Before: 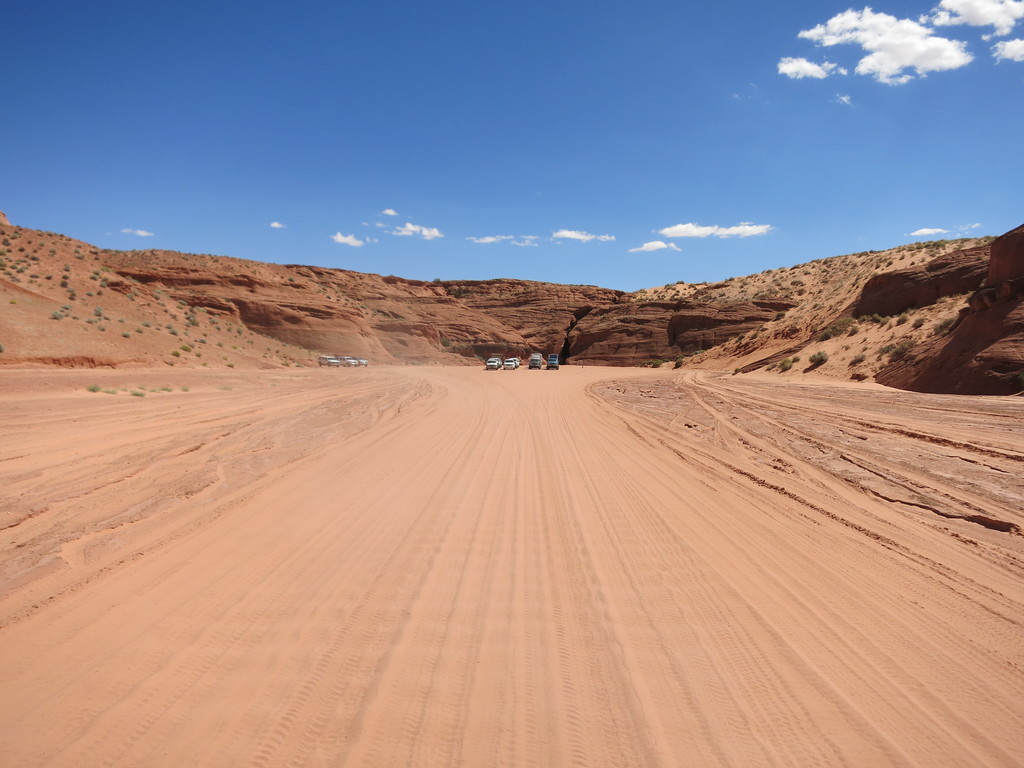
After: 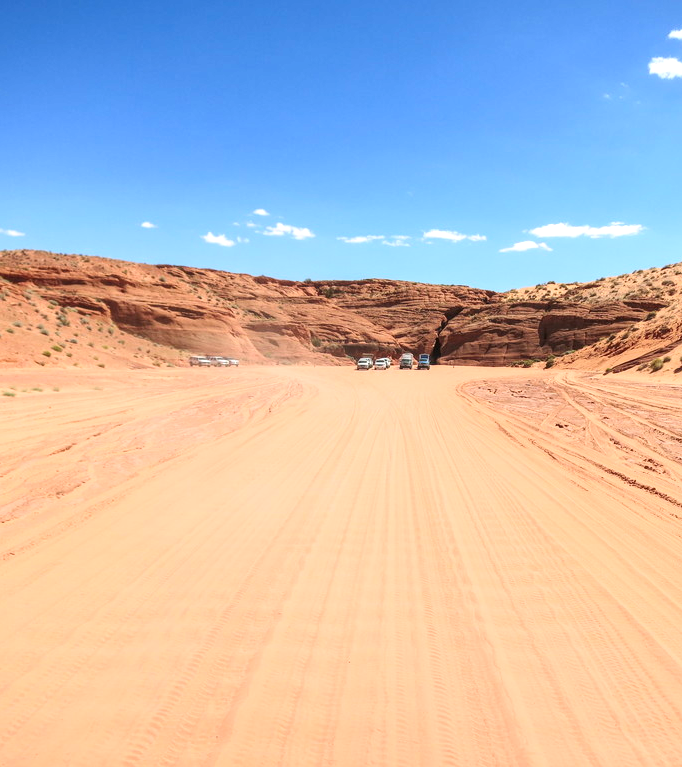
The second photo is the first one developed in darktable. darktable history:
exposure: exposure 0.375 EV, compensate highlight preservation false
contrast brightness saturation: contrast 0.2, brightness 0.16, saturation 0.22
crop and rotate: left 12.673%, right 20.66%
local contrast: on, module defaults
